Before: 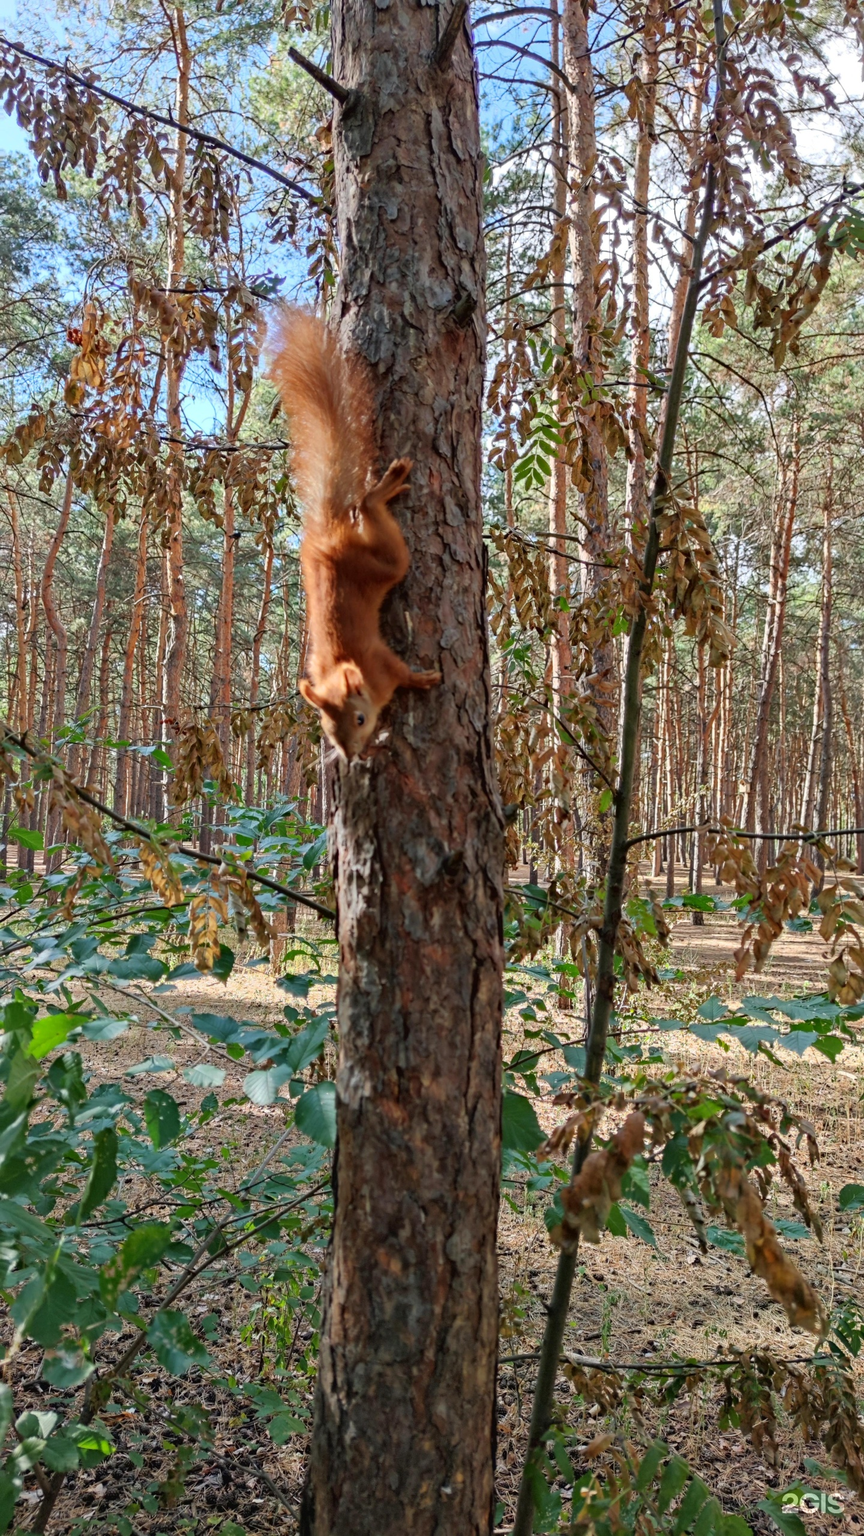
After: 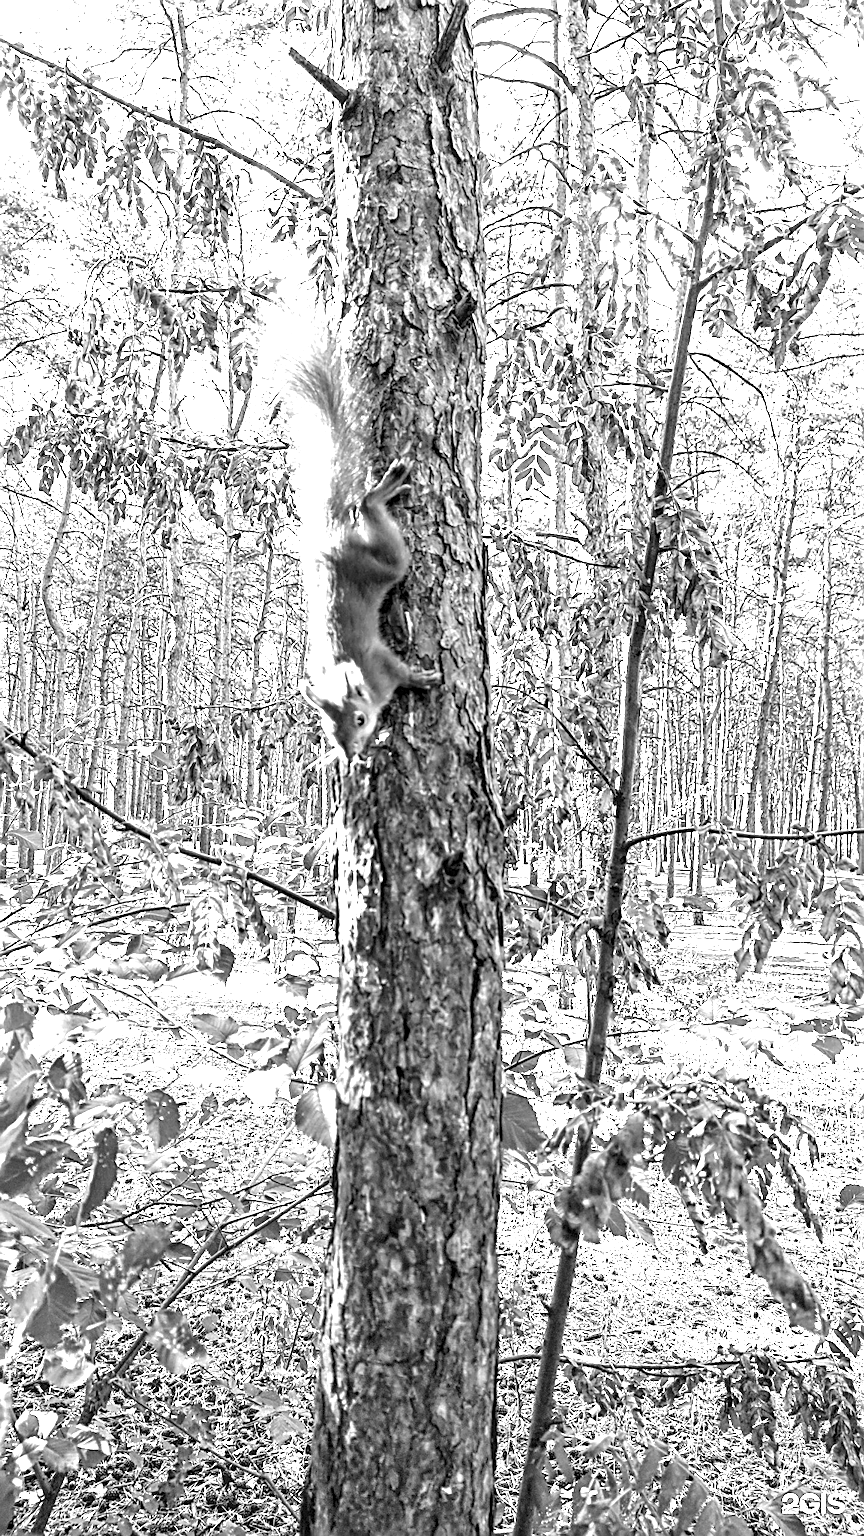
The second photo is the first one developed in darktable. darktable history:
local contrast: highlights 60%, shadows 59%, detail 160%
color calibration: output gray [0.21, 0.42, 0.37, 0], gray › normalize channels true, illuminant as shot in camera, x 0.358, y 0.373, temperature 4628.91 K, gamut compression 0.026
exposure: exposure 2.262 EV, compensate exposure bias true, compensate highlight preservation false
sharpen: radius 2.645, amount 0.67
